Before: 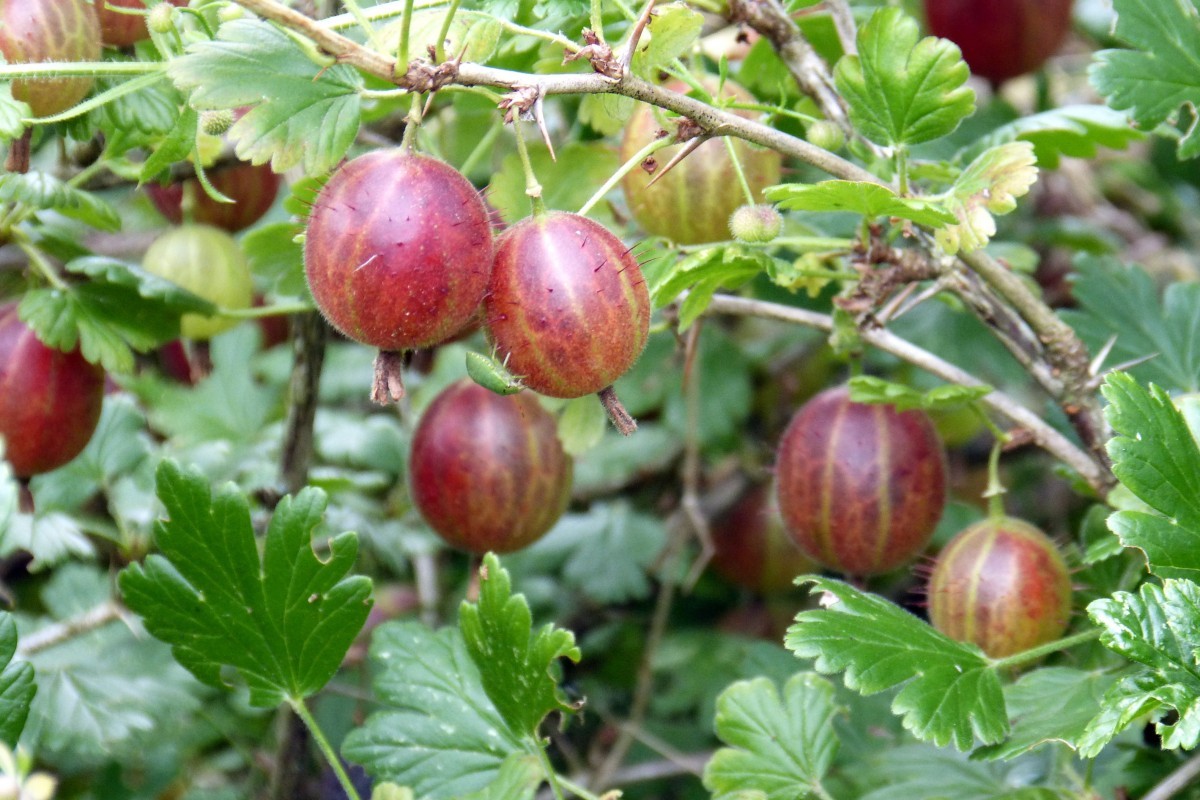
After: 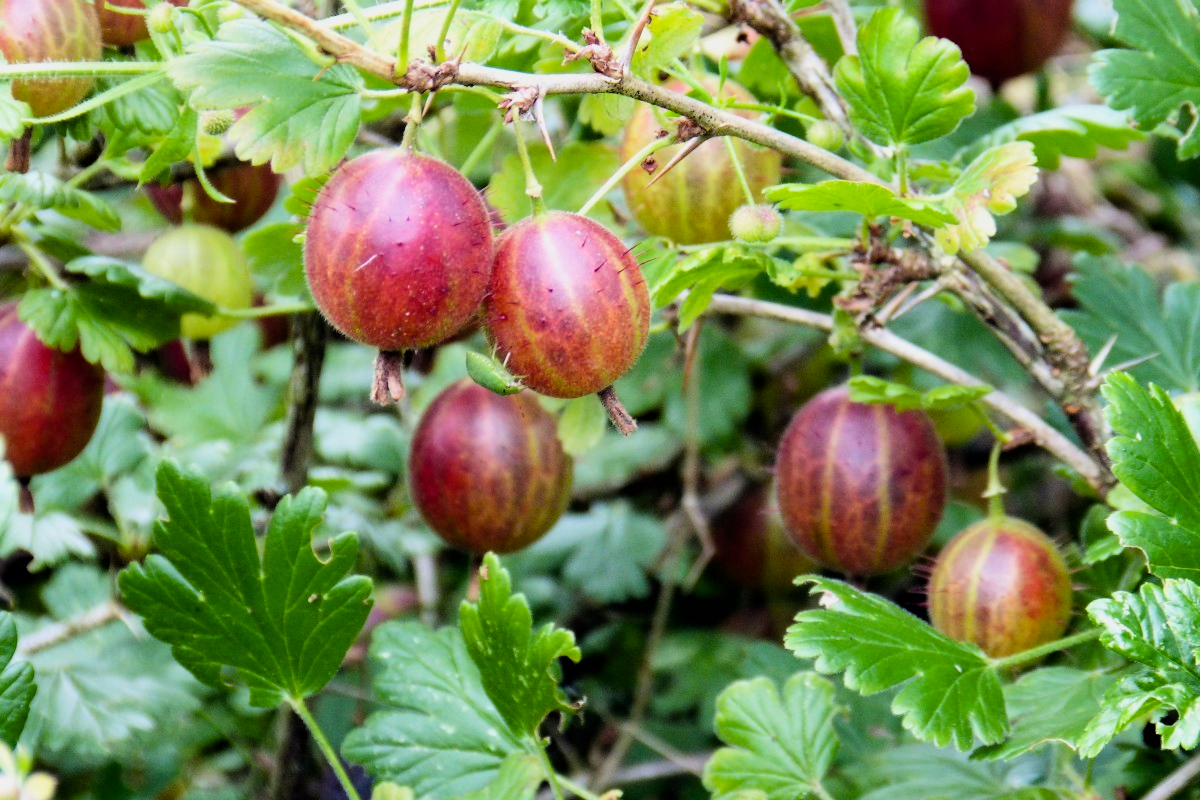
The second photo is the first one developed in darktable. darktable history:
color balance rgb: global vibrance 42.74%
filmic rgb: black relative exposure -16 EV, white relative exposure 6.29 EV, hardness 5.1, contrast 1.35
